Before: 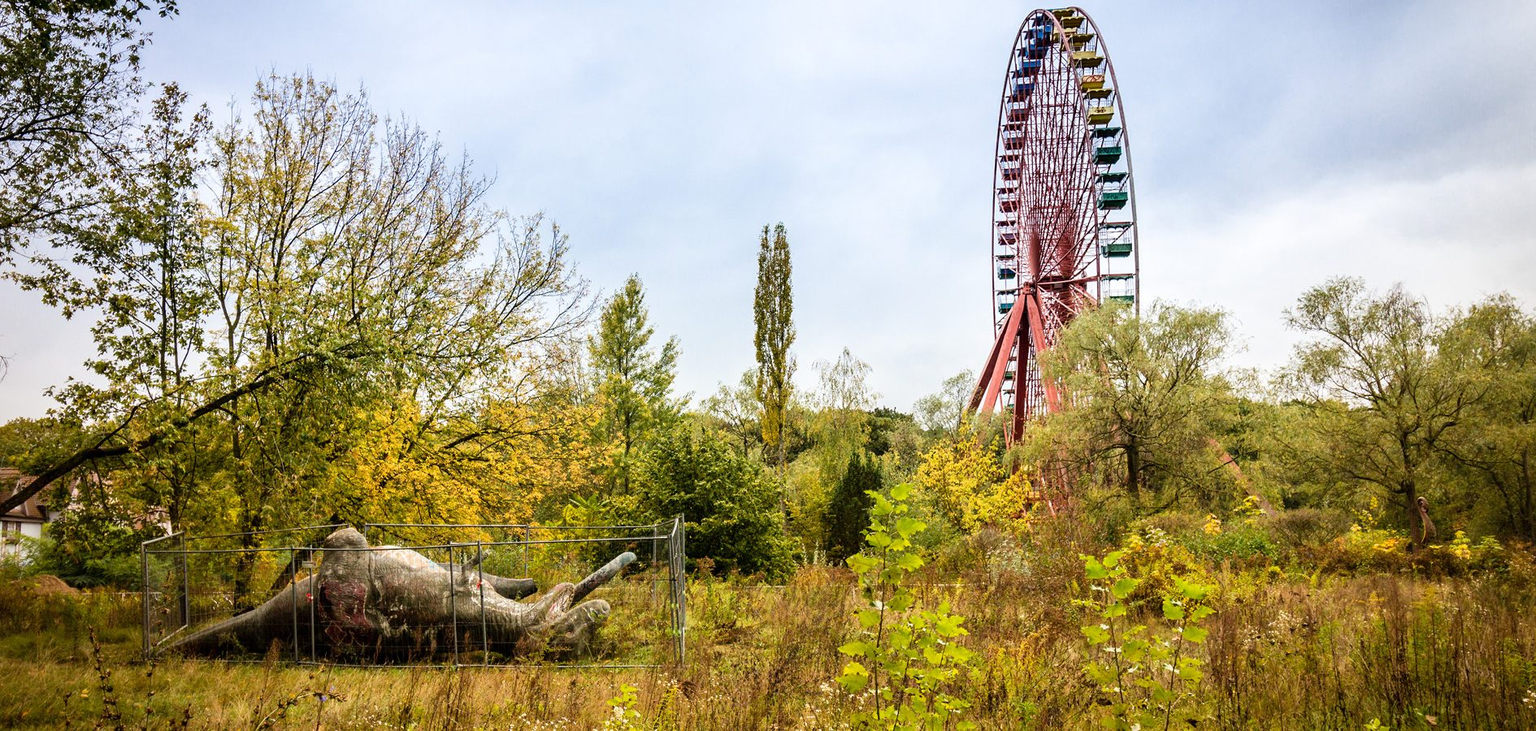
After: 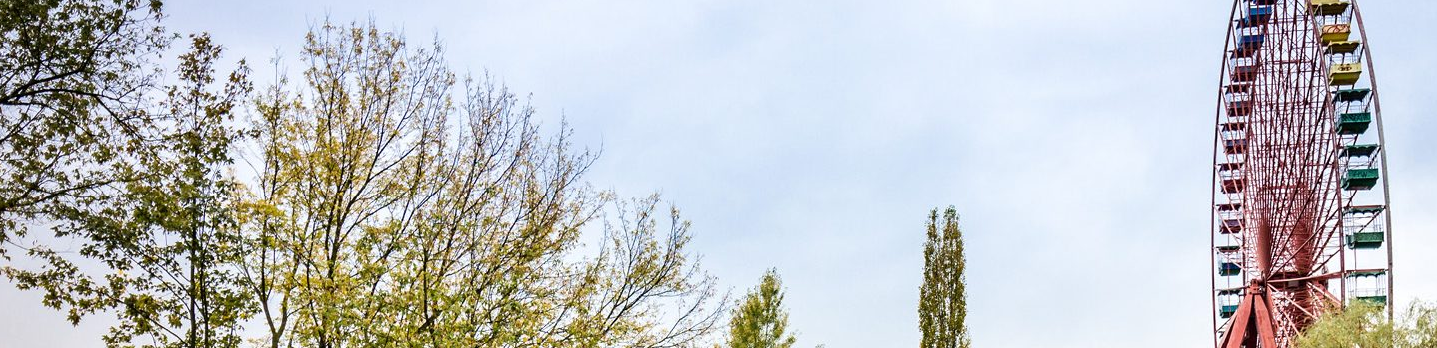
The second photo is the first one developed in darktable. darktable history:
crop: left 0.51%, top 7.631%, right 23.437%, bottom 53.698%
